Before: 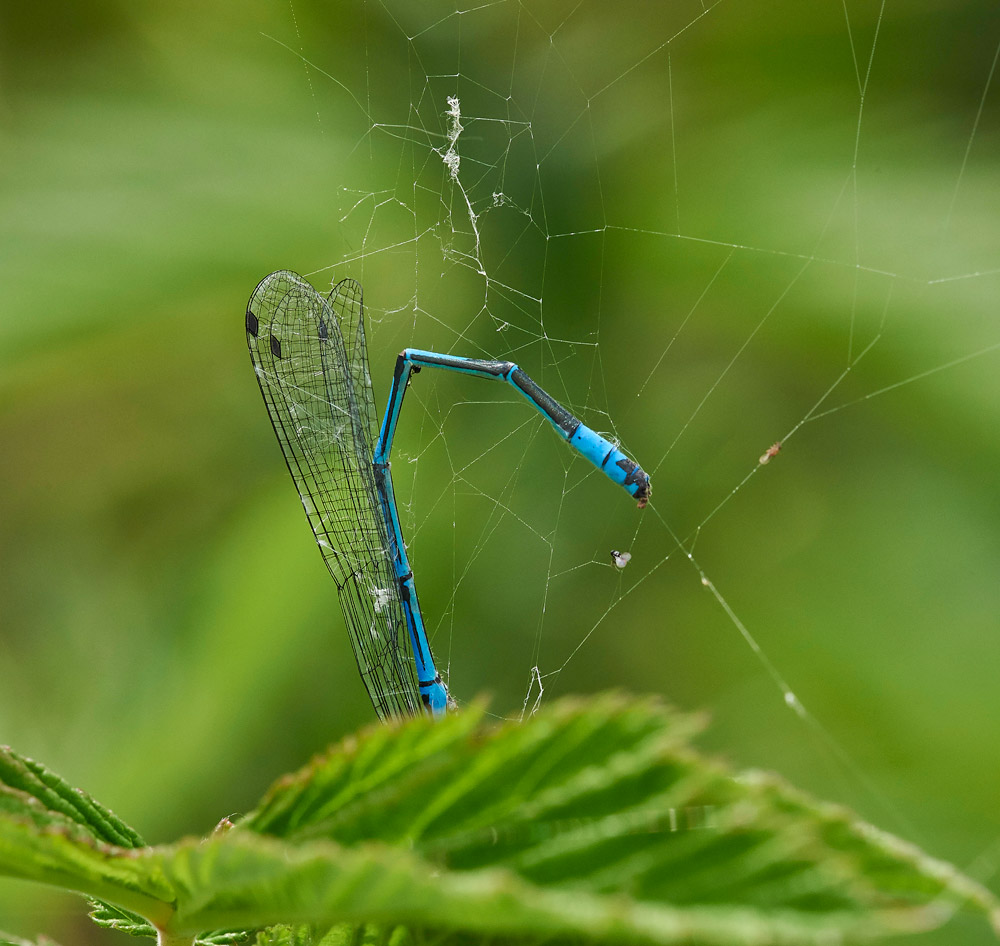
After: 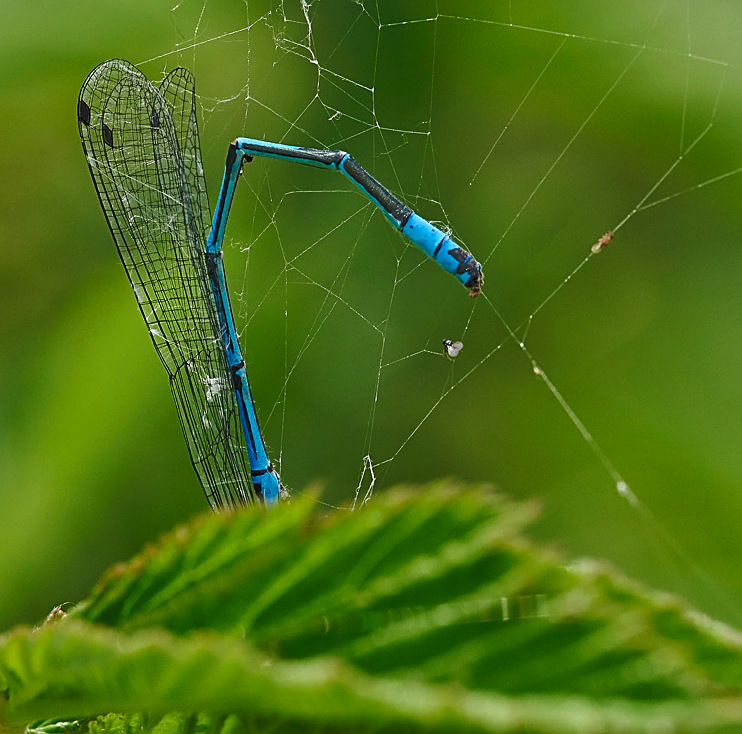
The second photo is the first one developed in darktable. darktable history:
crop: left 16.828%, top 22.385%, right 8.881%
tone curve: curves: ch0 [(0, 0) (0.003, 0.019) (0.011, 0.022) (0.025, 0.027) (0.044, 0.037) (0.069, 0.049) (0.1, 0.066) (0.136, 0.091) (0.177, 0.125) (0.224, 0.159) (0.277, 0.206) (0.335, 0.266) (0.399, 0.332) (0.468, 0.411) (0.543, 0.492) (0.623, 0.577) (0.709, 0.668) (0.801, 0.767) (0.898, 0.869) (1, 1)], preserve colors none
exposure: black level correction 0, exposure 0.898 EV, compensate highlight preservation false
sharpen: on, module defaults
tone equalizer: -8 EV -0.04 EV, -7 EV 0.007 EV, -6 EV -0.007 EV, -5 EV 0.004 EV, -4 EV -0.033 EV, -3 EV -0.229 EV, -2 EV -0.635 EV, -1 EV -0.974 EV, +0 EV -0.94 EV
